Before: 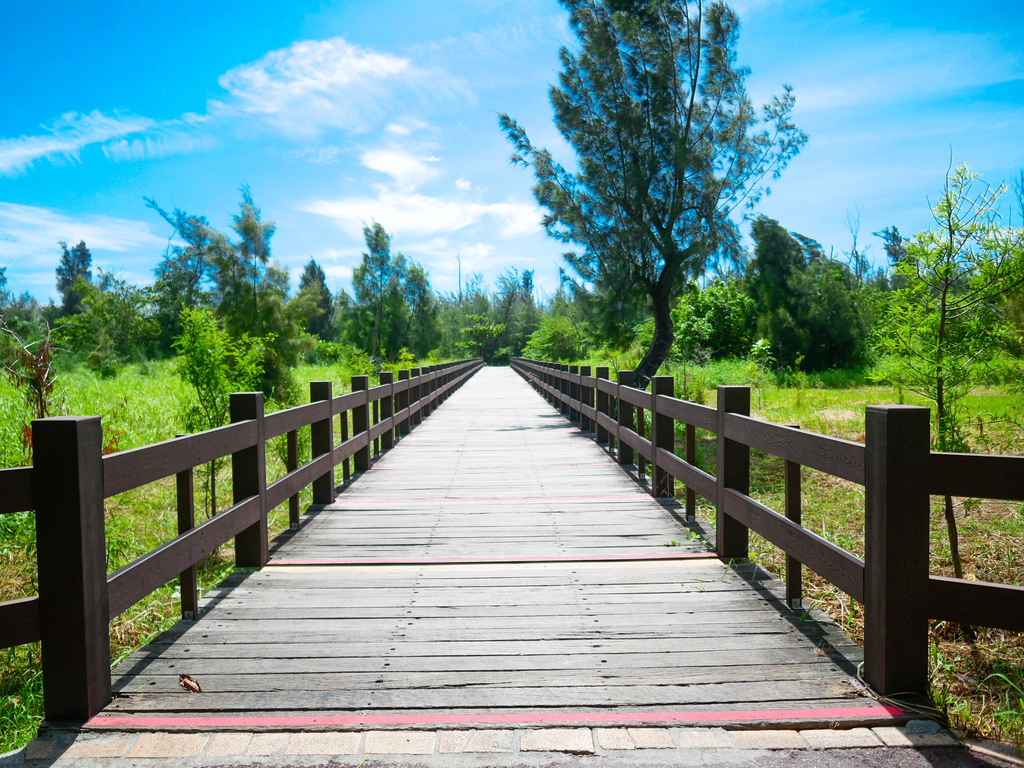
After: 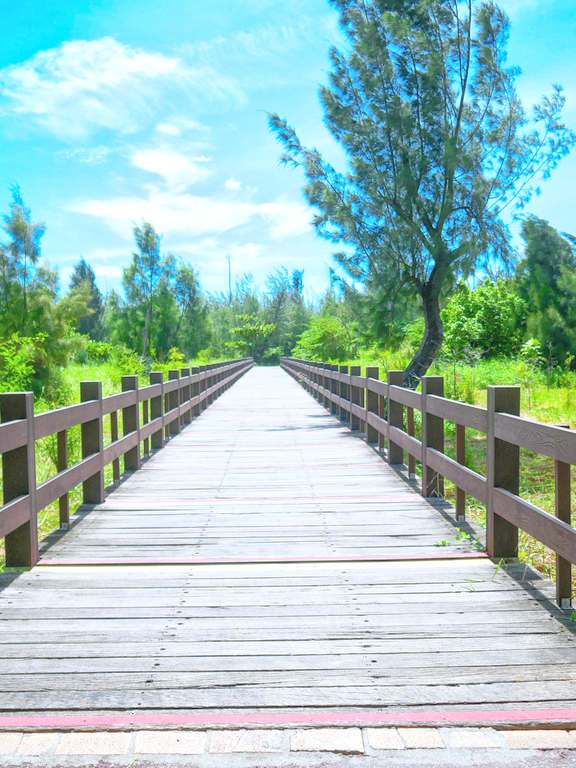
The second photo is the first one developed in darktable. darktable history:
local contrast: detail 110%
tone curve: curves: ch0 [(0, 0) (0.004, 0.001) (0.133, 0.151) (0.325, 0.399) (0.475, 0.579) (0.832, 0.902) (1, 1)], color space Lab, linked channels, preserve colors none
rgb curve: curves: ch0 [(0, 0) (0.072, 0.166) (0.217, 0.293) (0.414, 0.42) (1, 1)], compensate middle gray true, preserve colors basic power
global tonemap: drago (1, 100), detail 1
crop and rotate: left 22.516%, right 21.234%
white balance: red 0.974, blue 1.044
